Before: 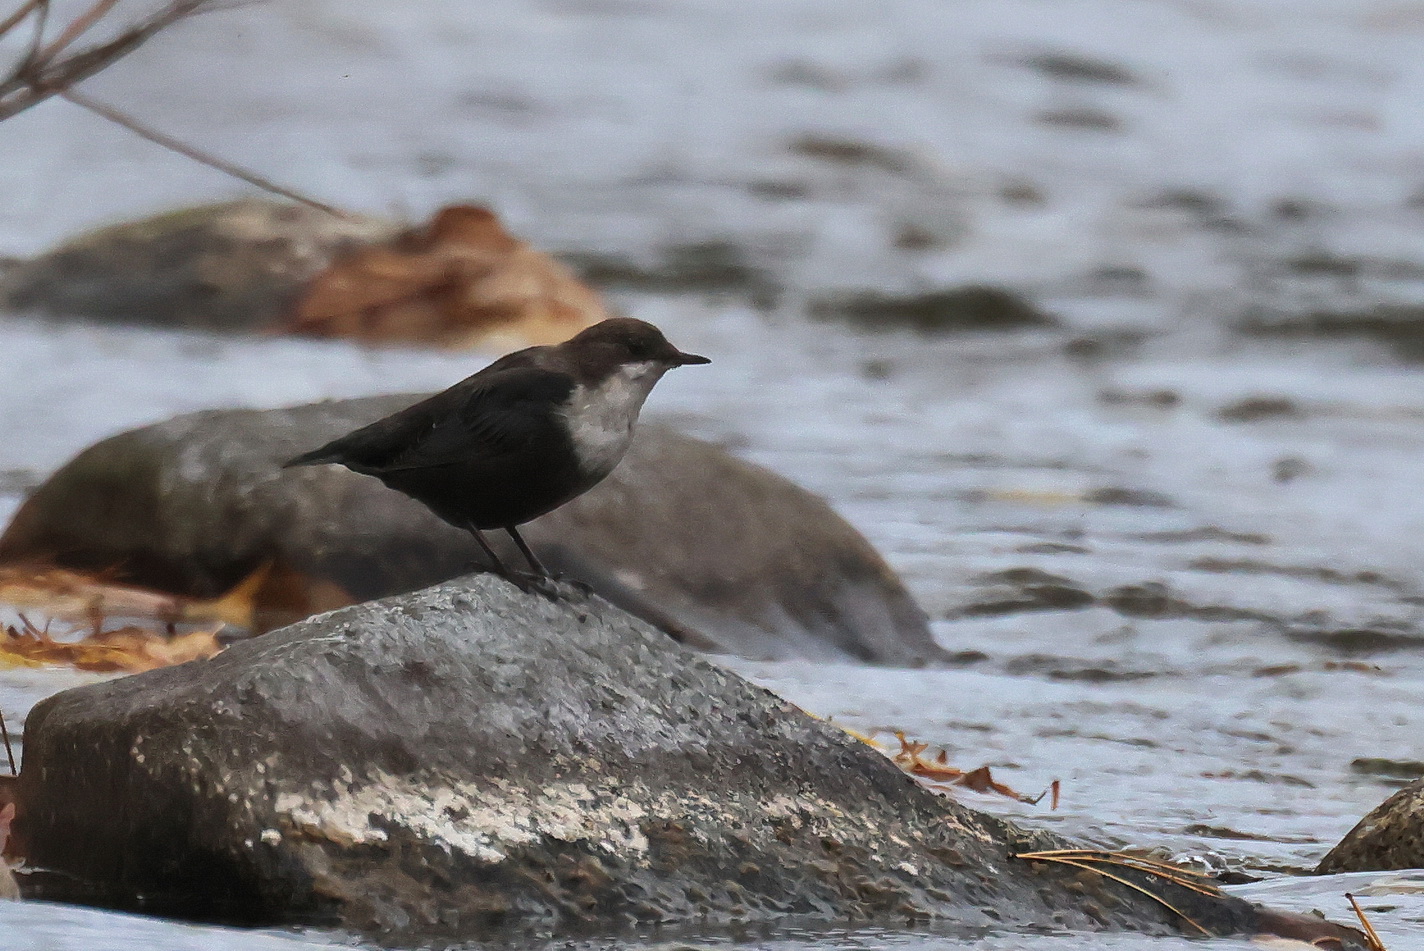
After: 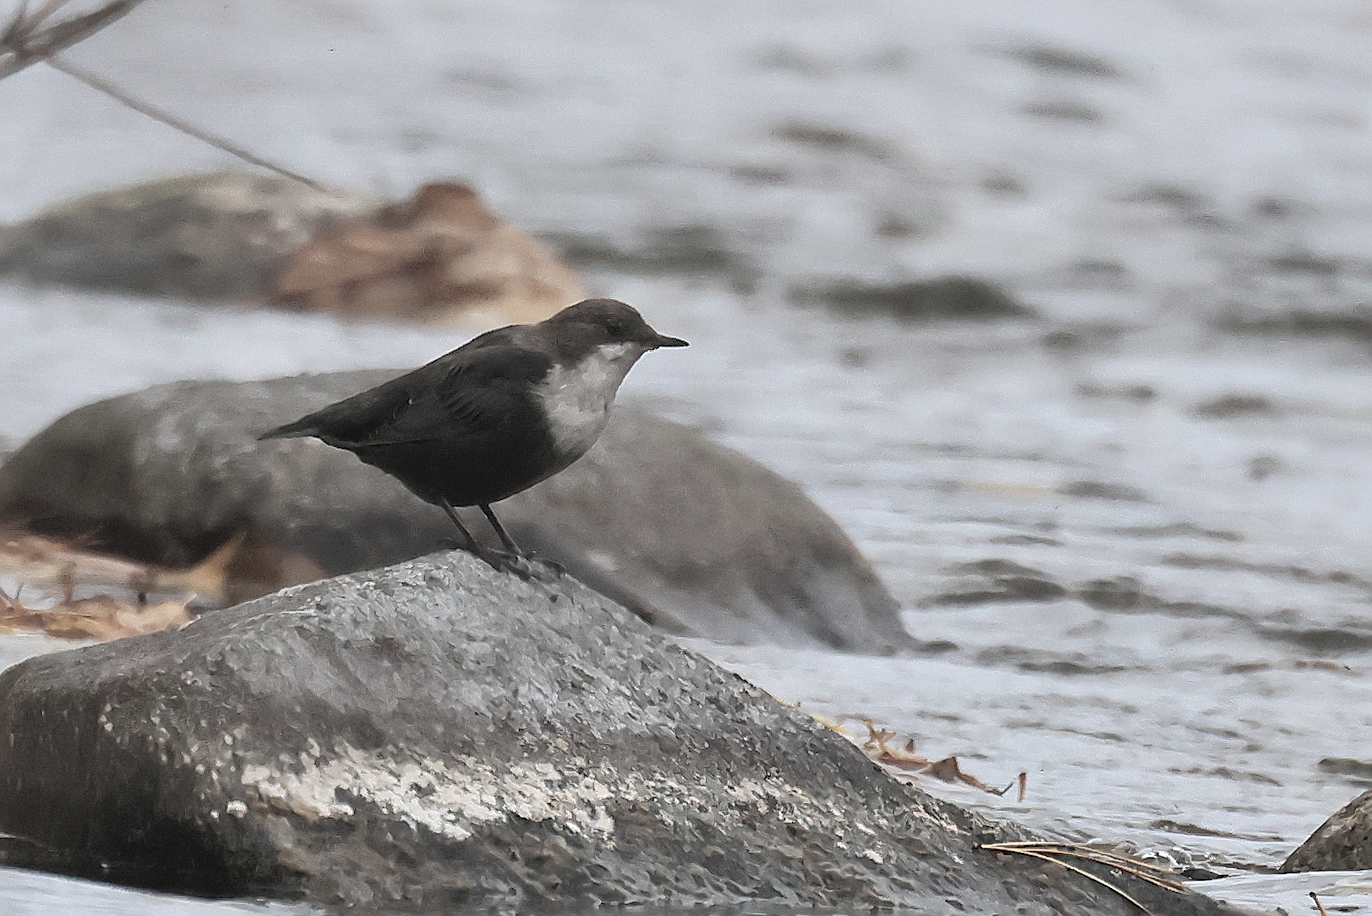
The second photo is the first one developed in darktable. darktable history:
sharpen: on, module defaults
crop and rotate: angle -1.46°
contrast brightness saturation: brightness 0.186, saturation -0.481
